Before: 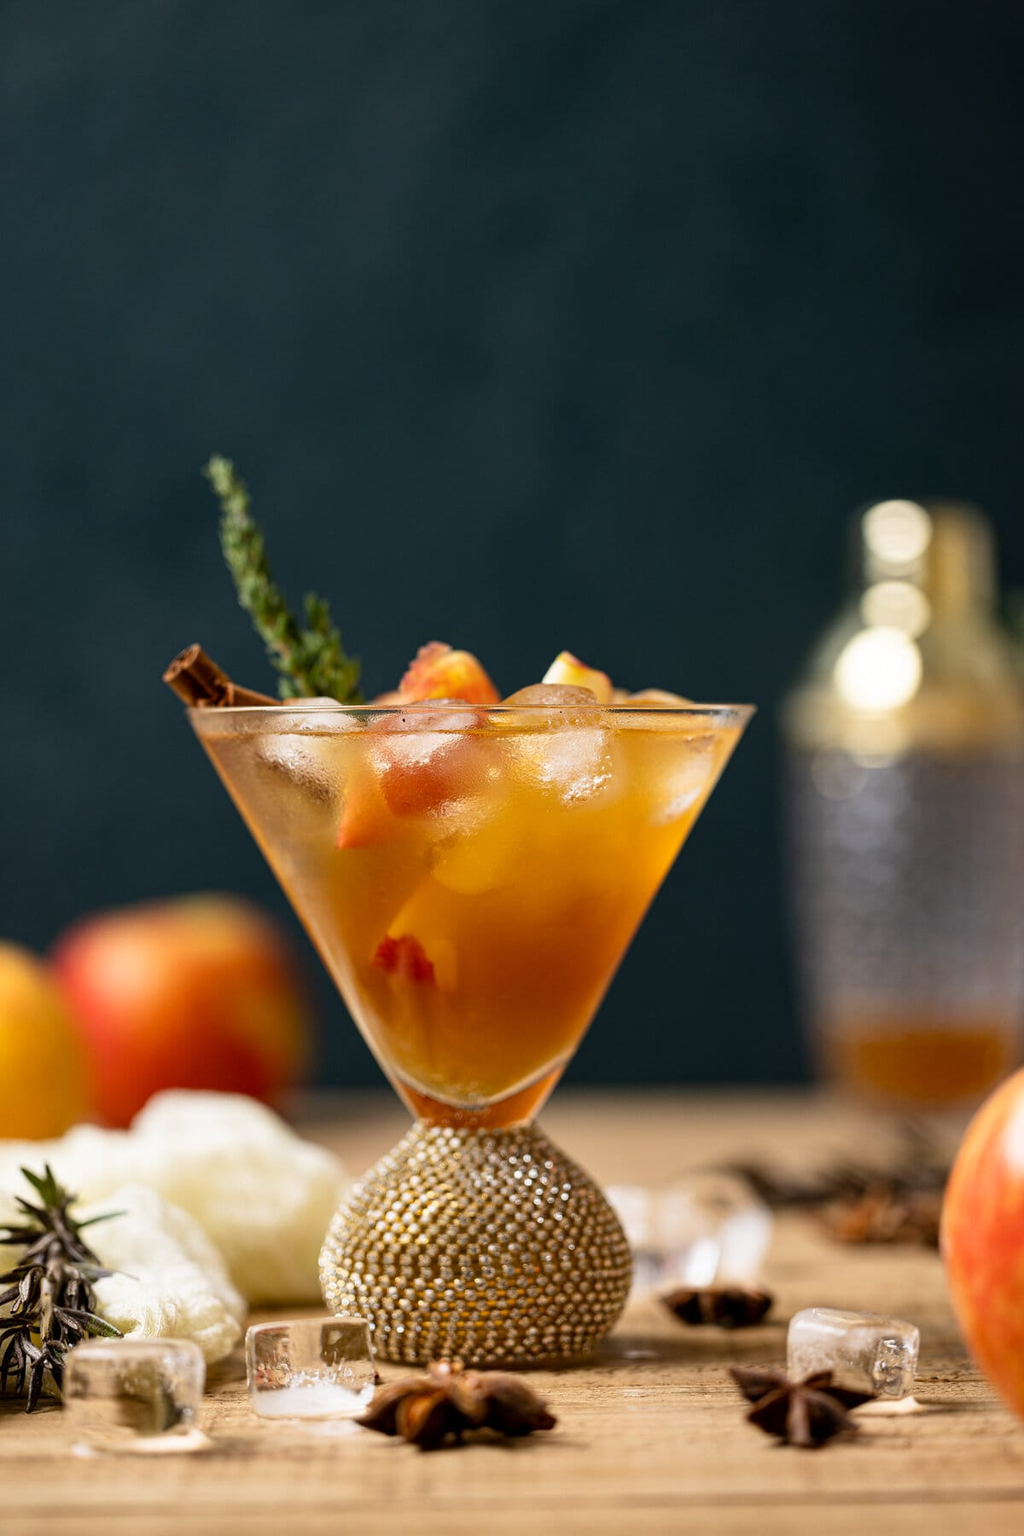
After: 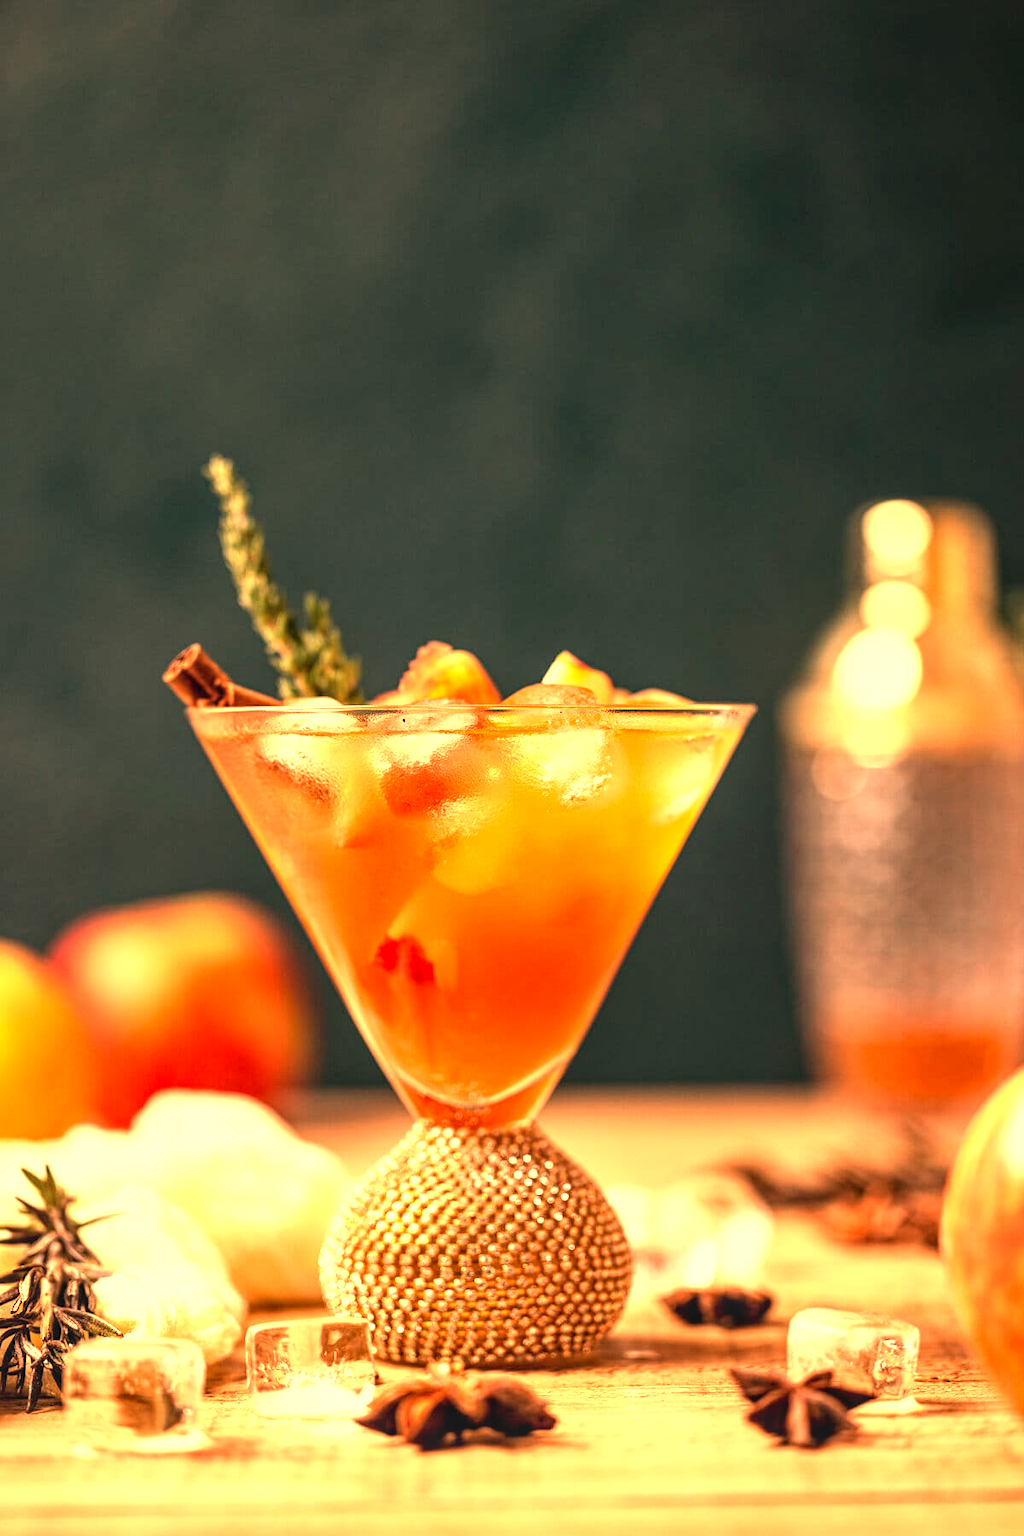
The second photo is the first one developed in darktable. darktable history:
white balance: red 1.467, blue 0.684
exposure: exposure 0.999 EV, compensate highlight preservation false
local contrast: on, module defaults
